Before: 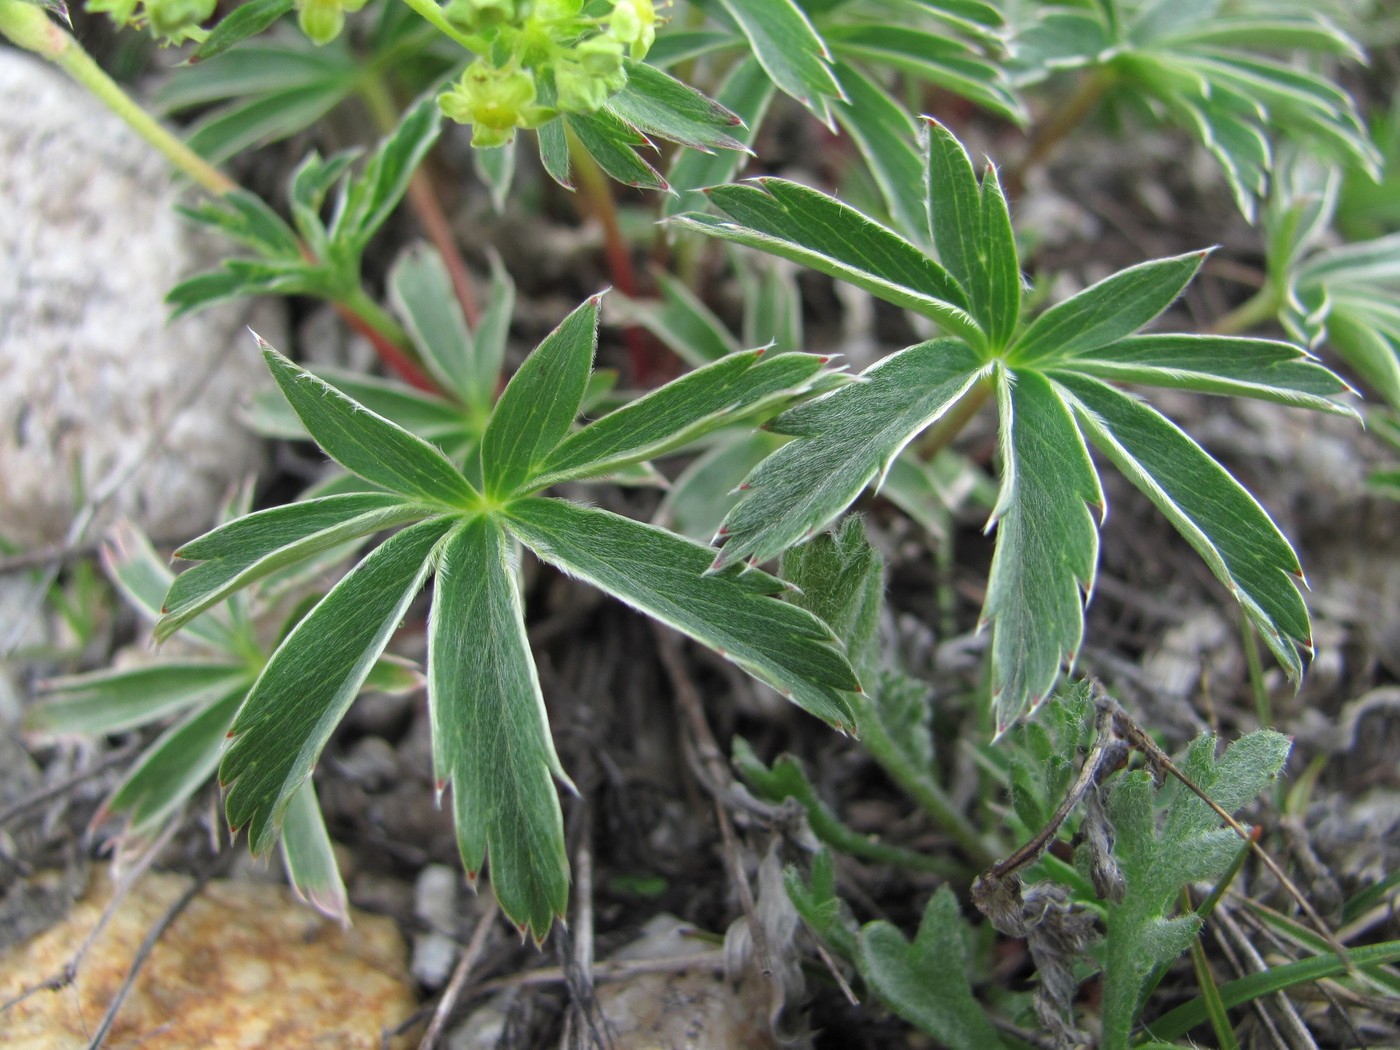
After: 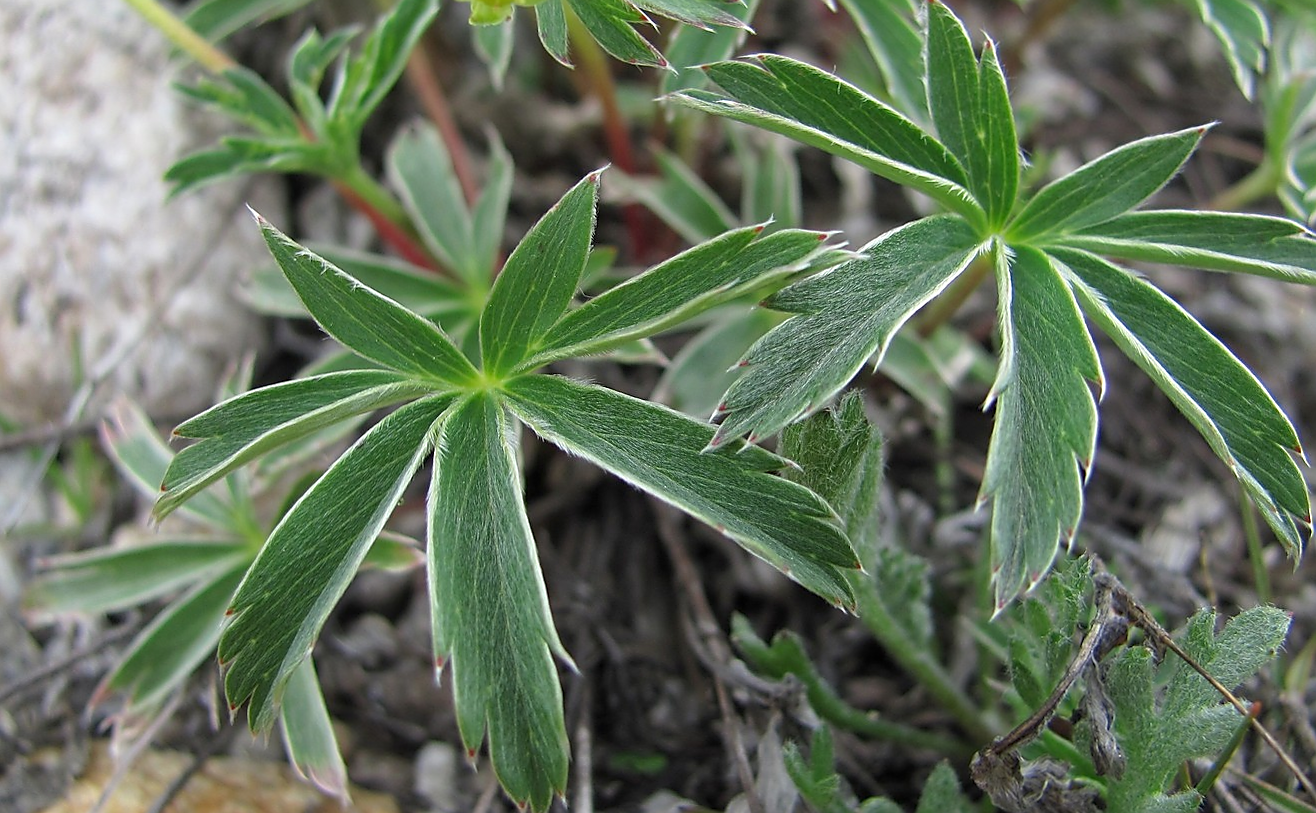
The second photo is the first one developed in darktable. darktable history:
sharpen: radius 1.352, amount 1.25, threshold 0.845
tone equalizer: on, module defaults
crop and rotate: angle 0.087°, top 11.701%, right 5.766%, bottom 10.689%
exposure: black level correction 0.002, exposure -0.1 EV, compensate highlight preservation false
